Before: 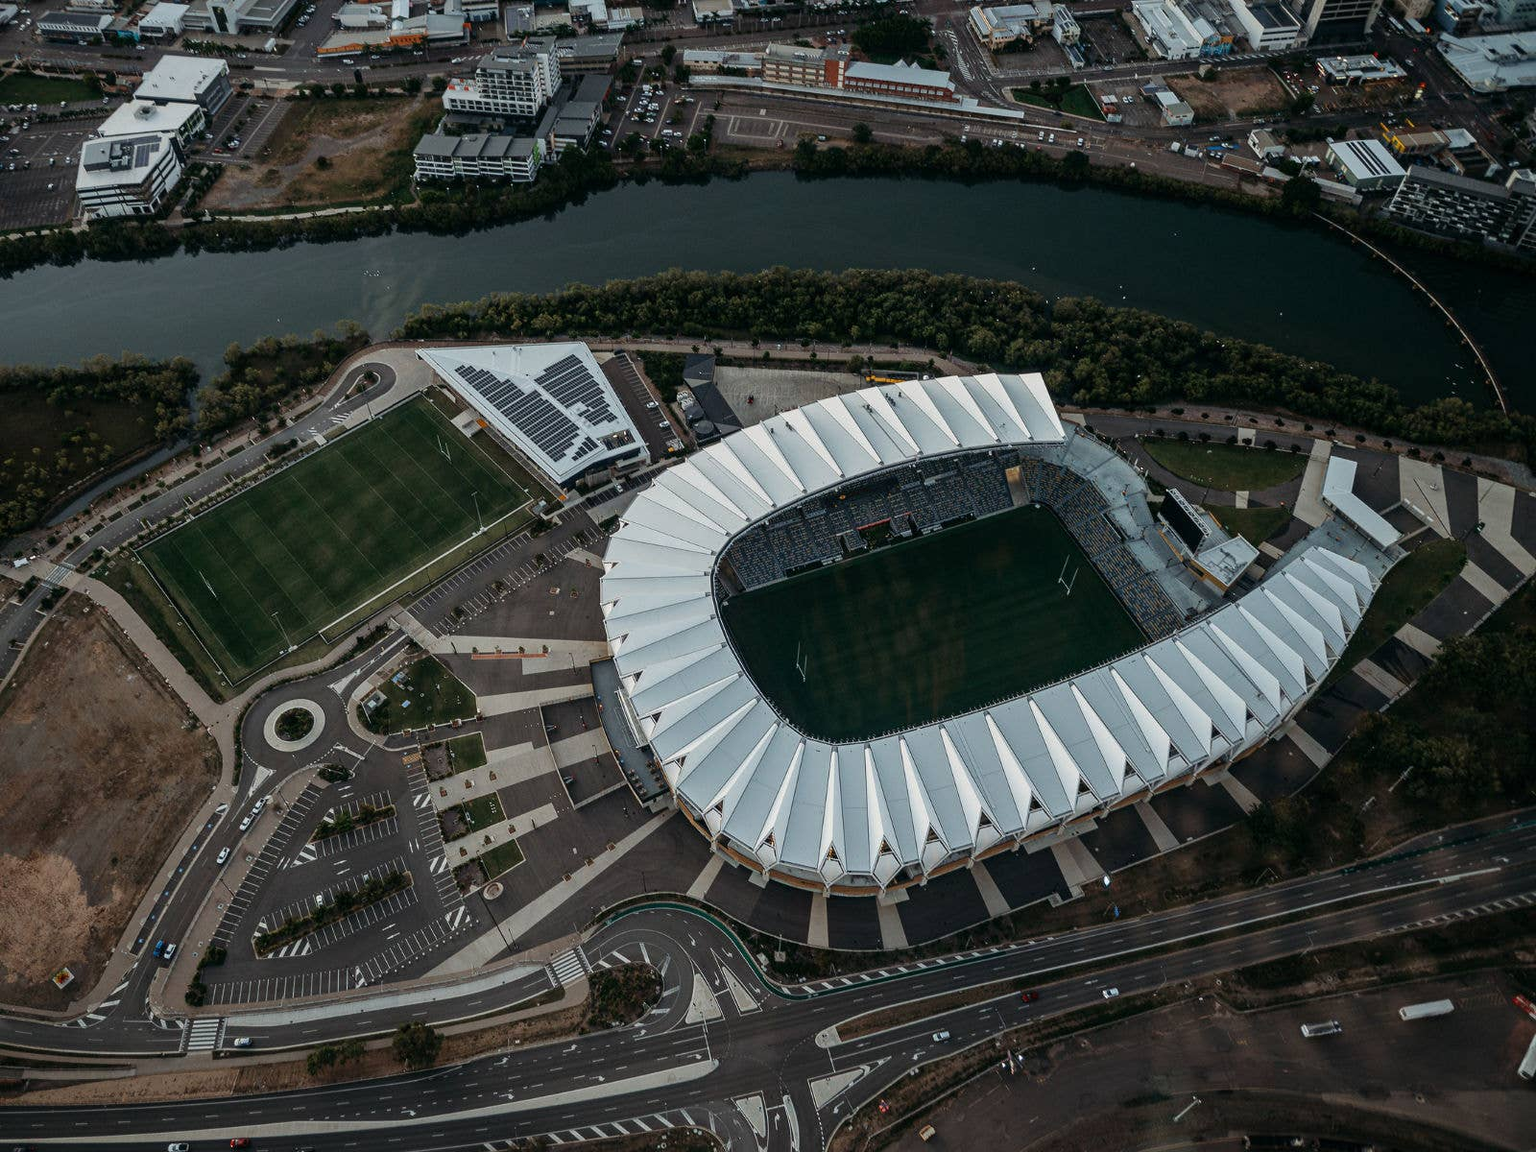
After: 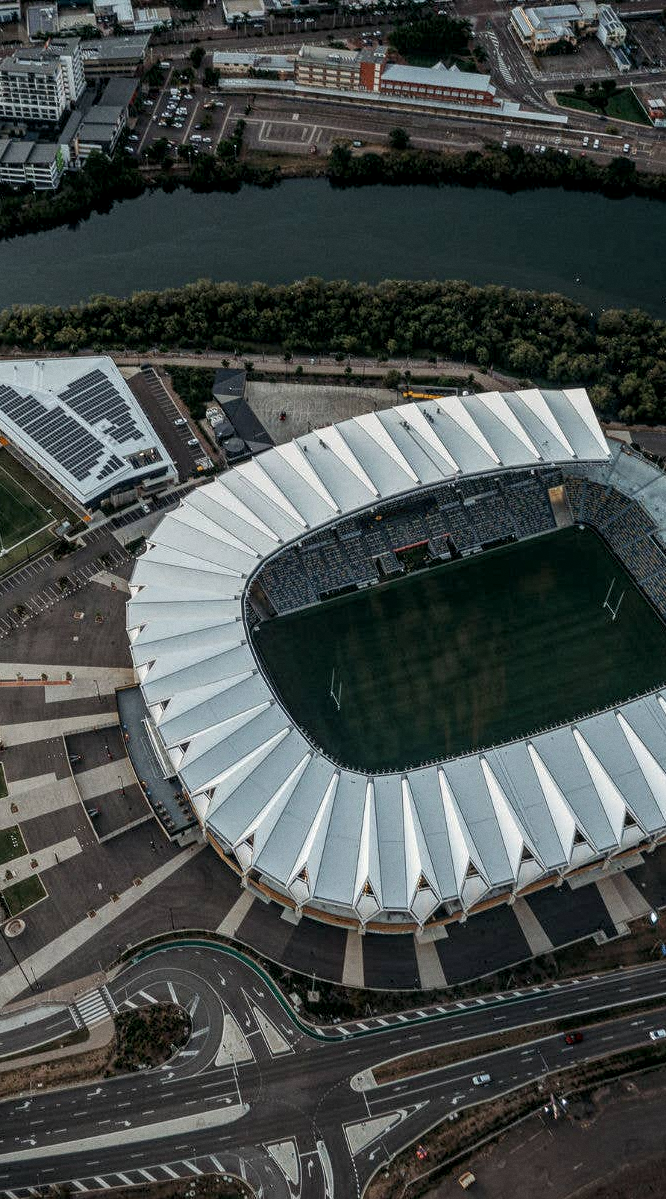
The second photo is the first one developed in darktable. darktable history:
local contrast: highlights 99%, shadows 86%, detail 160%, midtone range 0.2
grain: coarseness 0.09 ISO, strength 16.61%
crop: left 31.229%, right 27.105%
